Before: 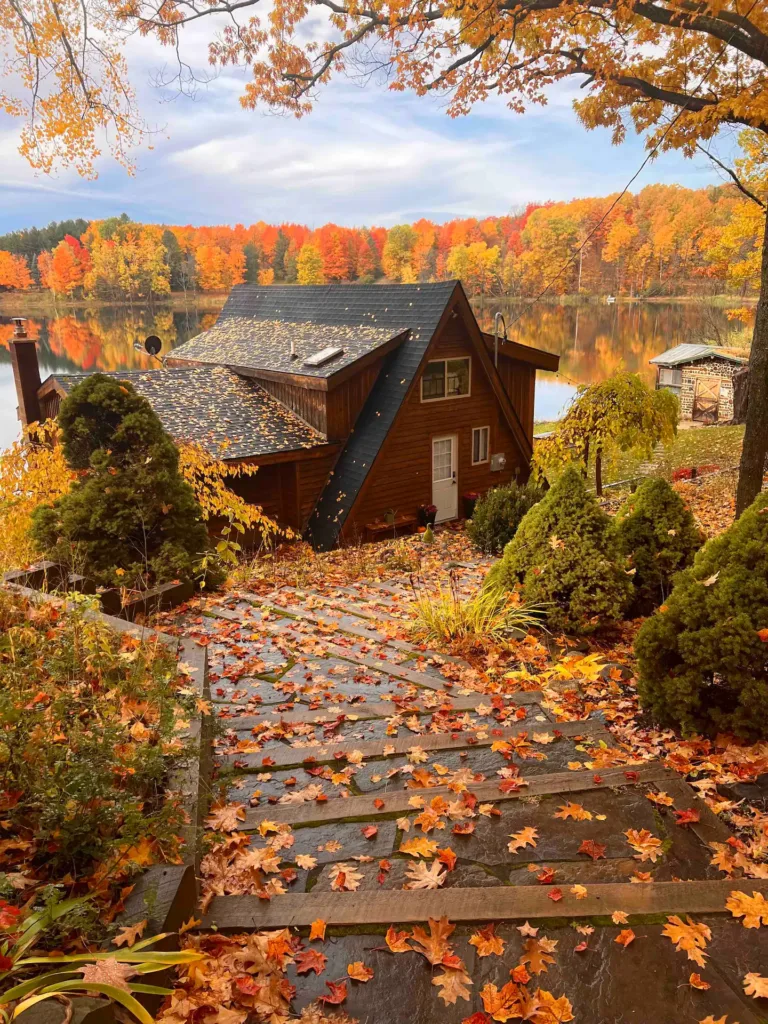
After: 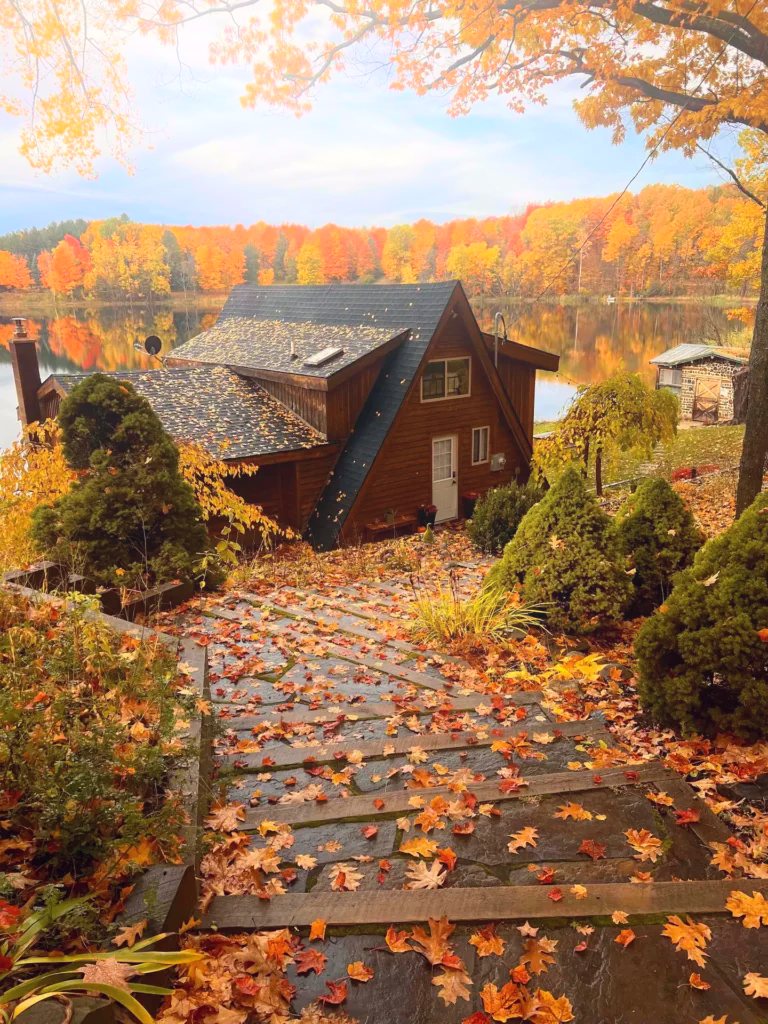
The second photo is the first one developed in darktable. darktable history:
exposure: compensate exposure bias true, compensate highlight preservation false
bloom: on, module defaults
color correction: highlights a* 0.207, highlights b* 2.7, shadows a* -0.874, shadows b* -4.78
